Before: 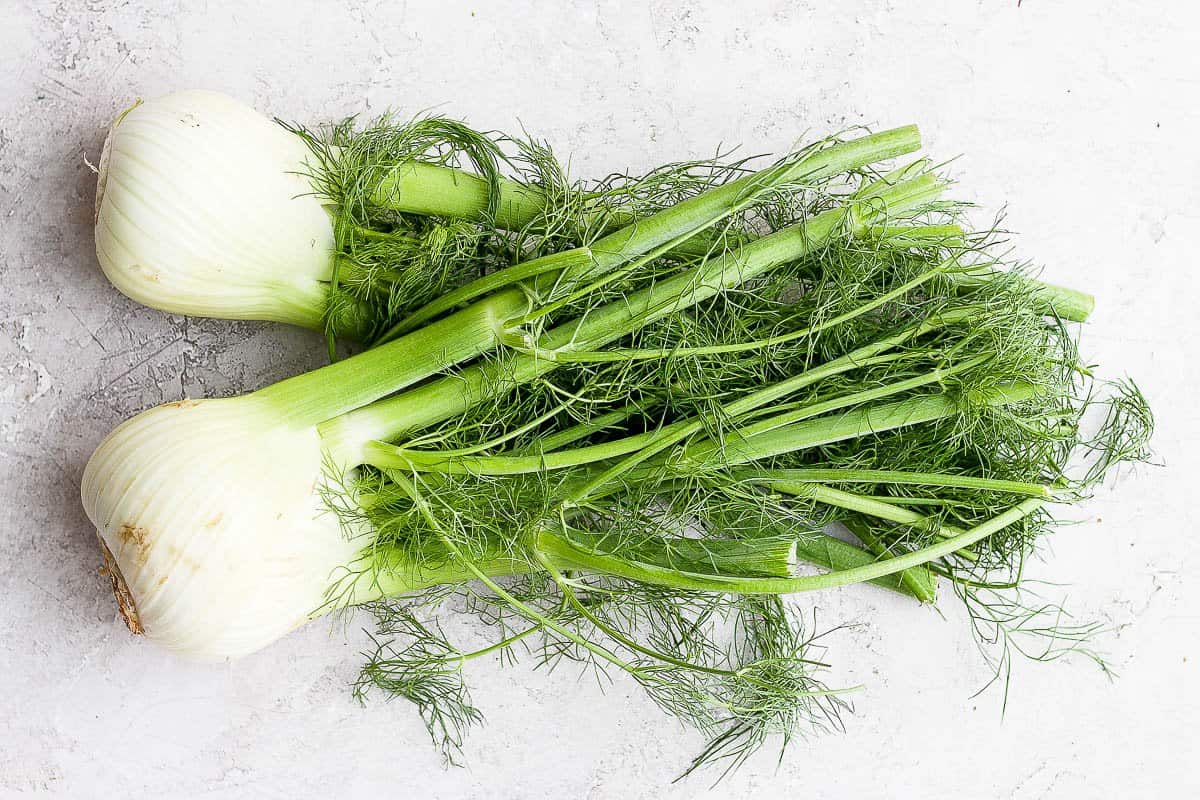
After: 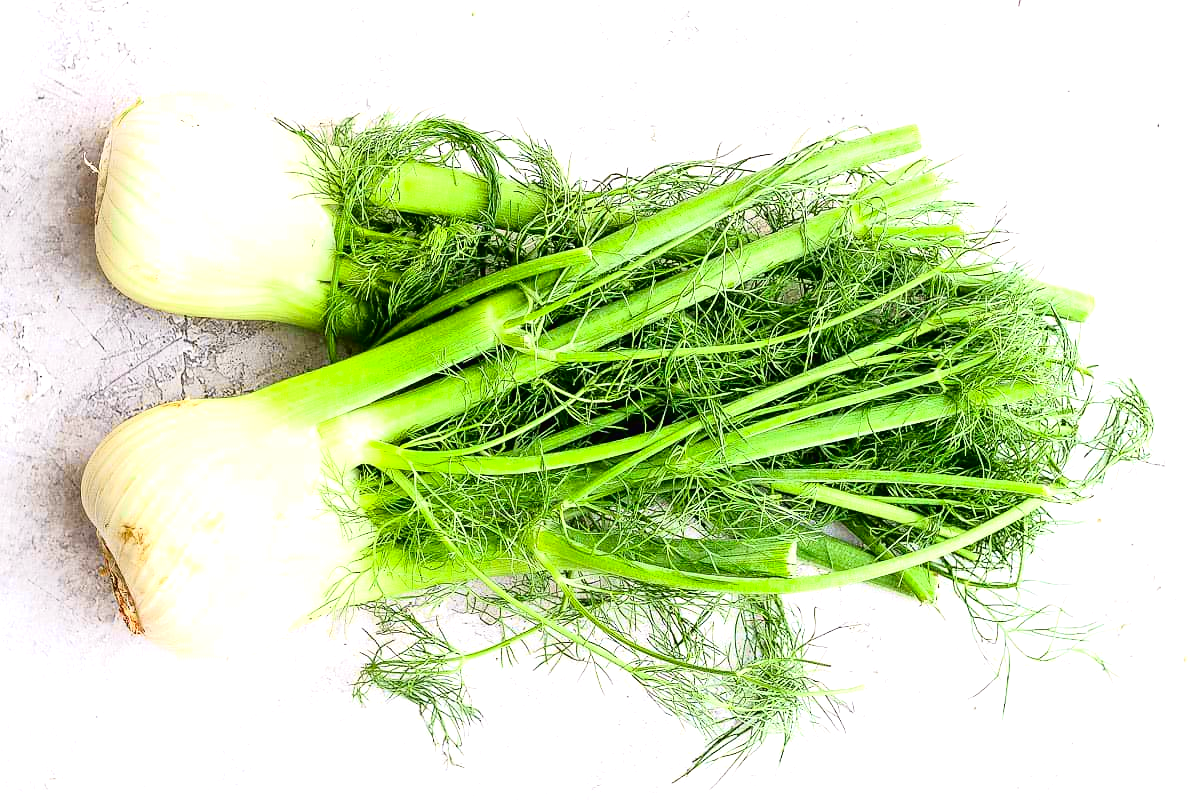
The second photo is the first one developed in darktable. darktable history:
color balance rgb: perceptual saturation grading › global saturation 7.377%, perceptual saturation grading › shadows 3.873%, perceptual brilliance grading › global brilliance 18.389%, global vibrance 14.607%
tone curve: curves: ch0 [(0, 0.011) (0.053, 0.026) (0.174, 0.115) (0.398, 0.444) (0.673, 0.775) (0.829, 0.906) (0.991, 0.981)]; ch1 [(0, 0) (0.276, 0.206) (0.409, 0.383) (0.473, 0.458) (0.492, 0.501) (0.512, 0.513) (0.54, 0.543) (0.585, 0.617) (0.659, 0.686) (0.78, 0.8) (1, 1)]; ch2 [(0, 0) (0.438, 0.449) (0.473, 0.469) (0.503, 0.5) (0.523, 0.534) (0.562, 0.594) (0.612, 0.635) (0.695, 0.713) (1, 1)], color space Lab, independent channels, preserve colors none
